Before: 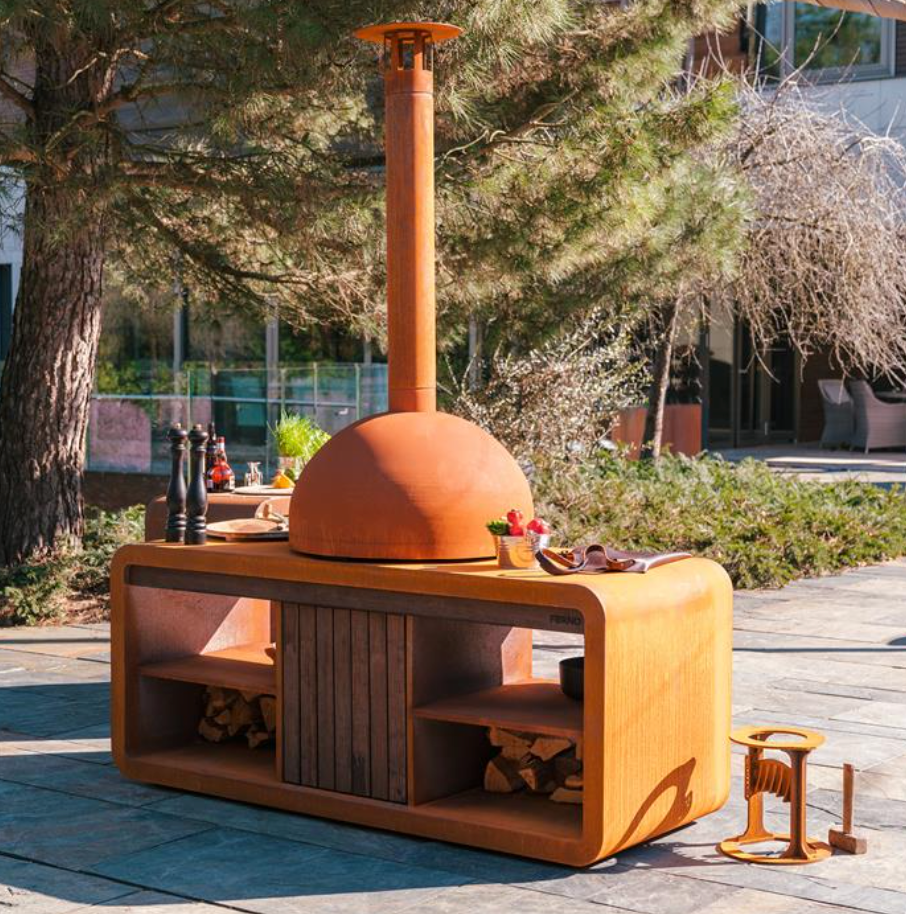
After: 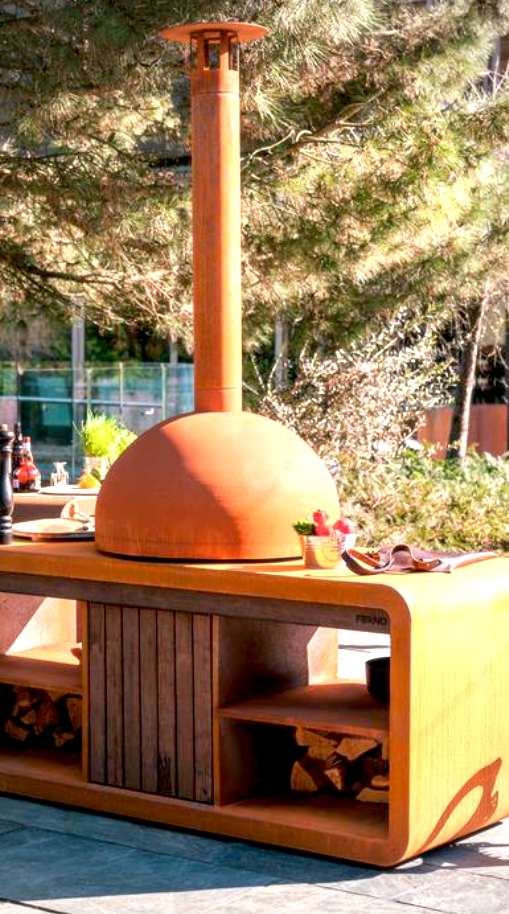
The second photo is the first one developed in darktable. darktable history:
soften: size 10%, saturation 50%, brightness 0.2 EV, mix 10%
vignetting: on, module defaults
exposure: black level correction 0.01, exposure 1 EV, compensate highlight preservation false
crop: left 21.496%, right 22.254%
